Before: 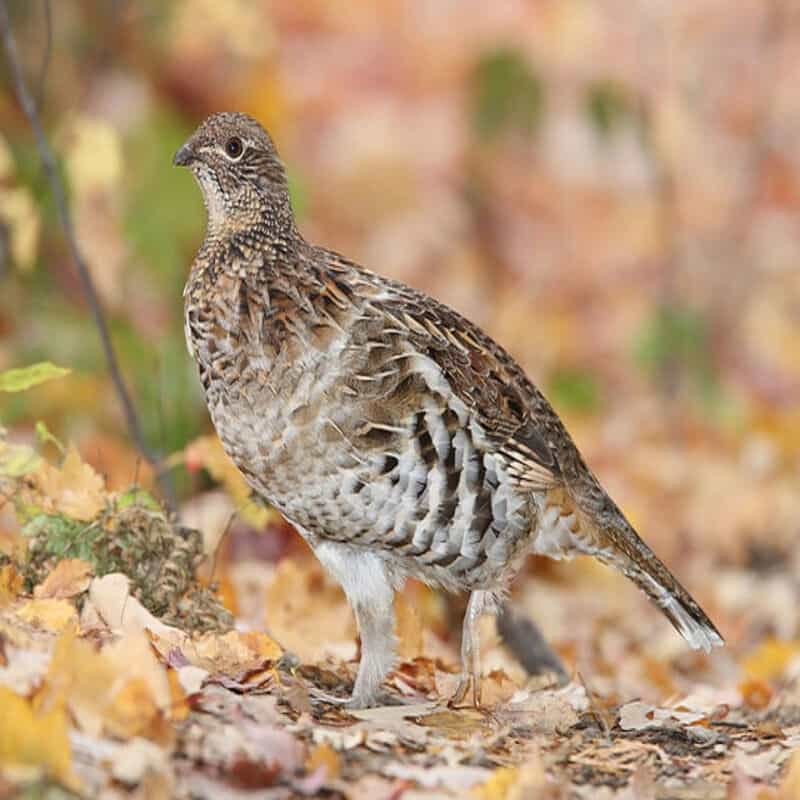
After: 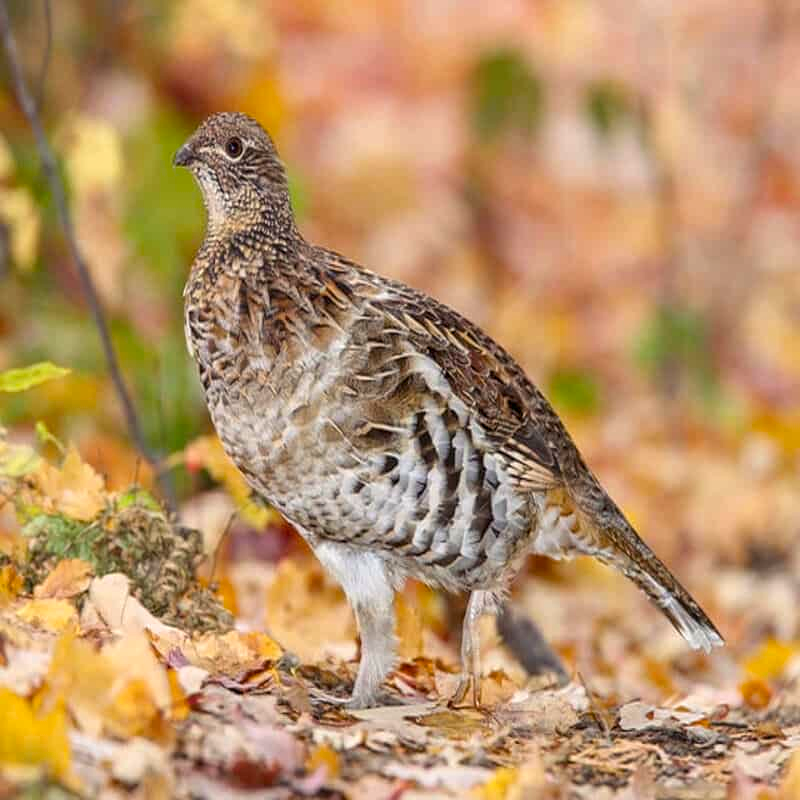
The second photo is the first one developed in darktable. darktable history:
local contrast: on, module defaults
color balance rgb: shadows lift › chroma 3.335%, shadows lift › hue 281.09°, highlights gain › chroma 0.294%, highlights gain › hue 331.23°, perceptual saturation grading › global saturation 25.745%, global vibrance 14.92%
